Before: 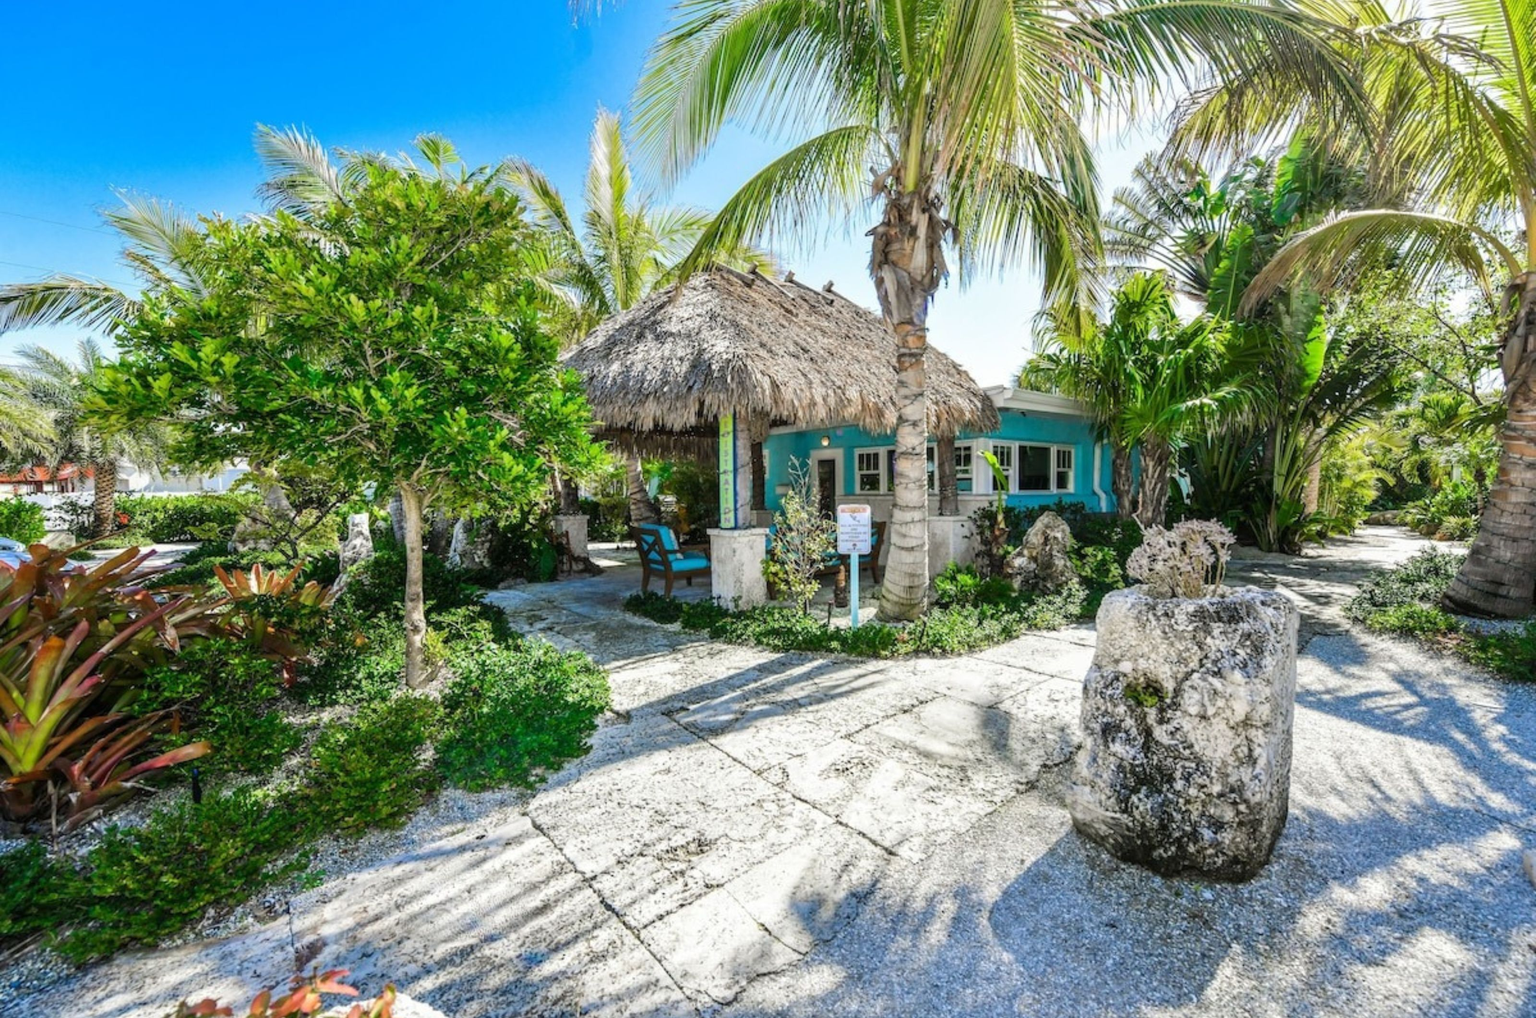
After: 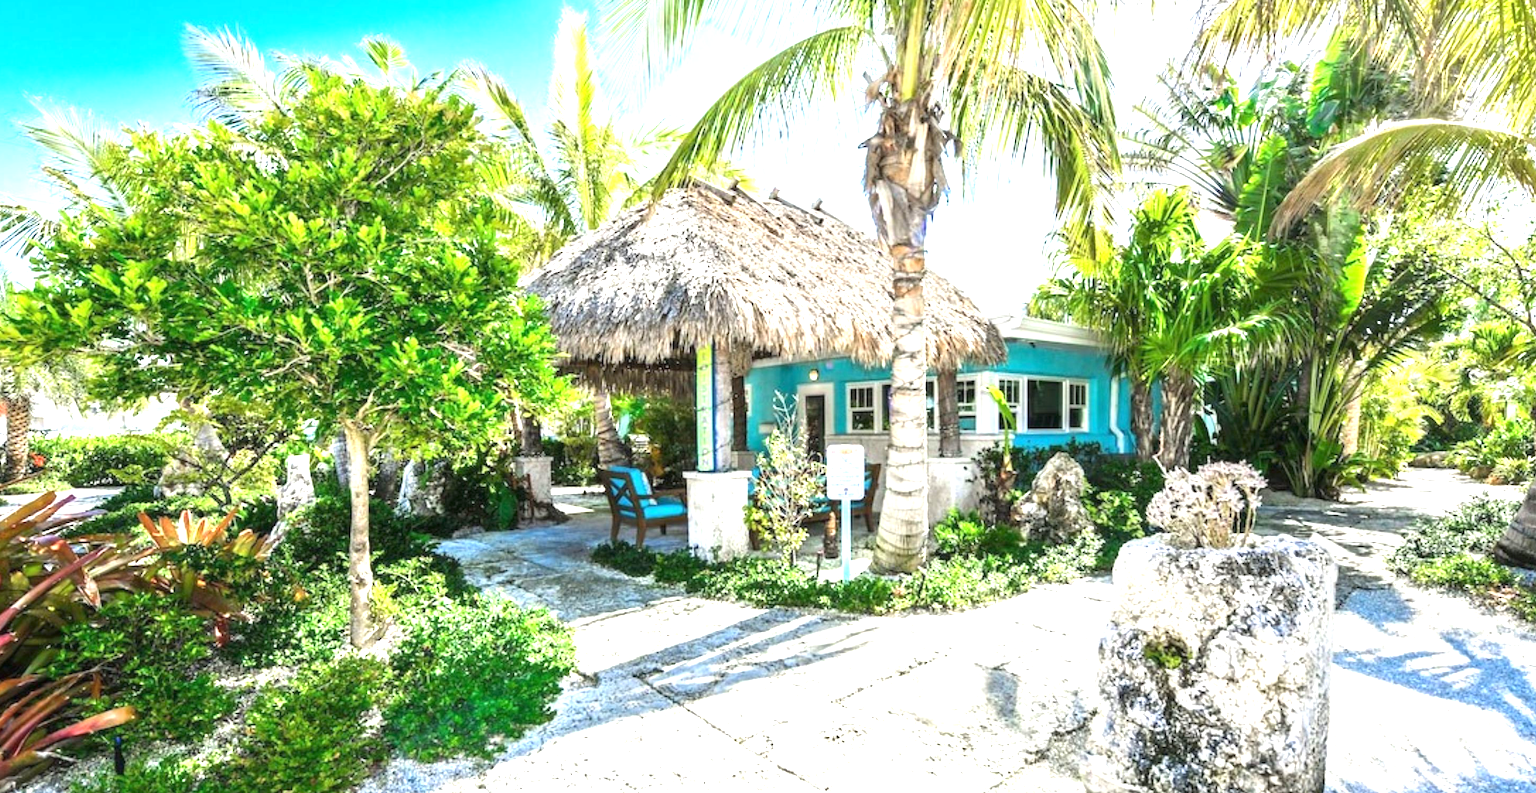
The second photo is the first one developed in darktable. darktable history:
exposure: black level correction 0, exposure 1.368 EV, compensate highlight preservation false
crop: left 5.812%, top 10.03%, right 3.652%, bottom 19.317%
